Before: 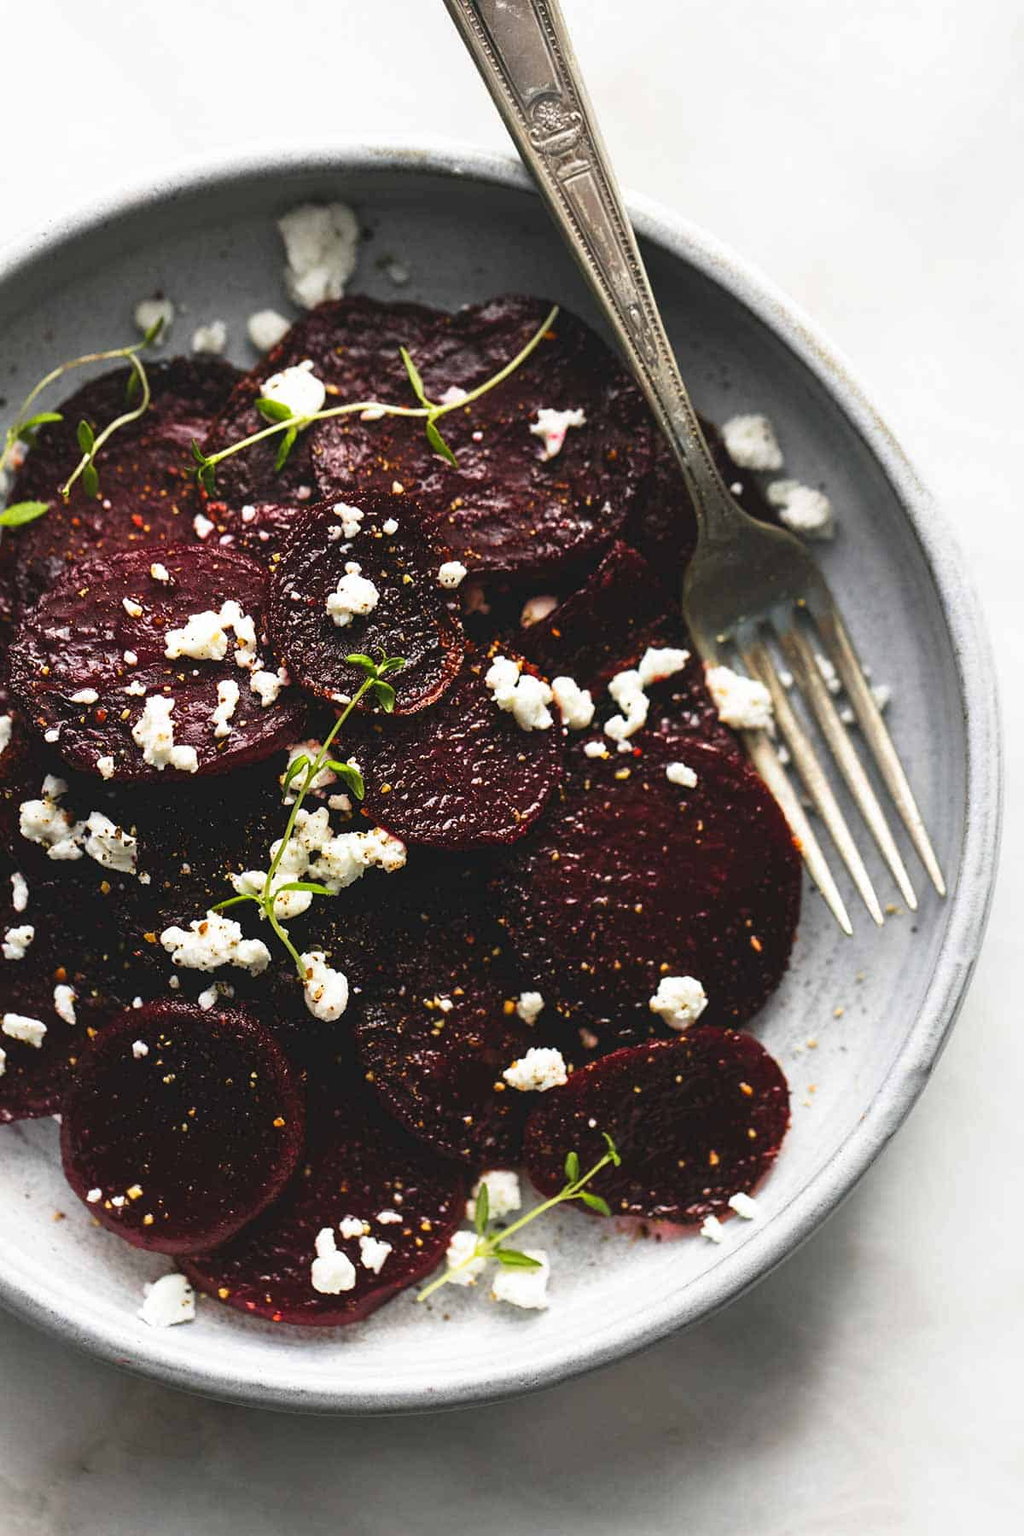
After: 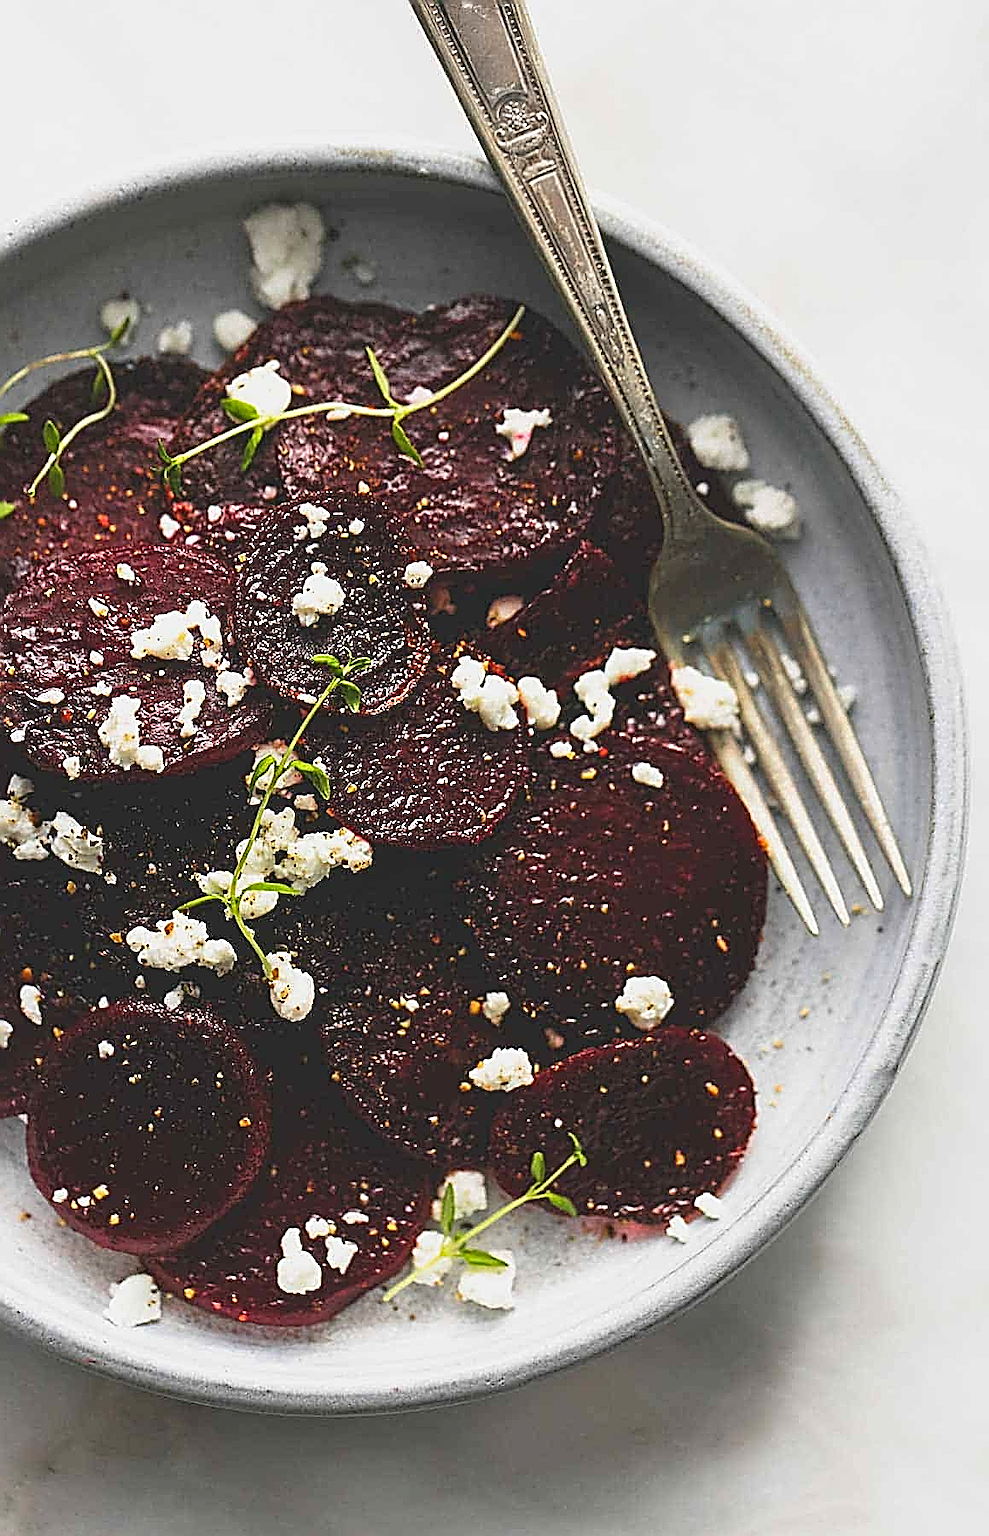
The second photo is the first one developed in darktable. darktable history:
crop and rotate: left 3.339%
sharpen: amount 1.988
contrast brightness saturation: contrast -0.103, brightness 0.049, saturation 0.082
